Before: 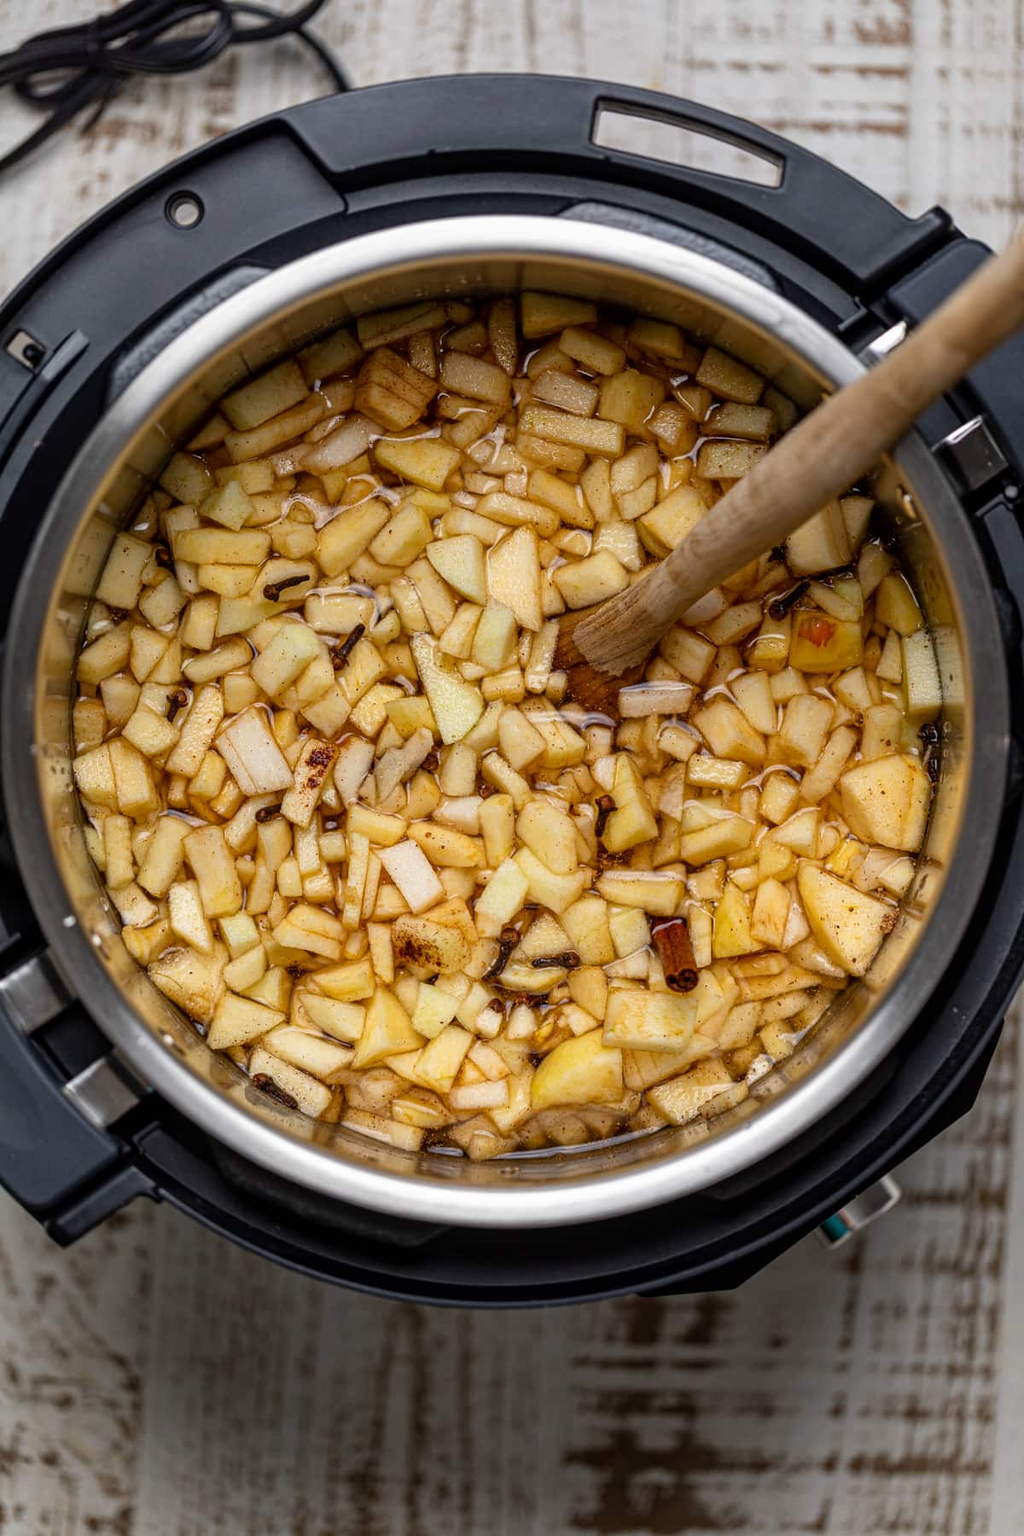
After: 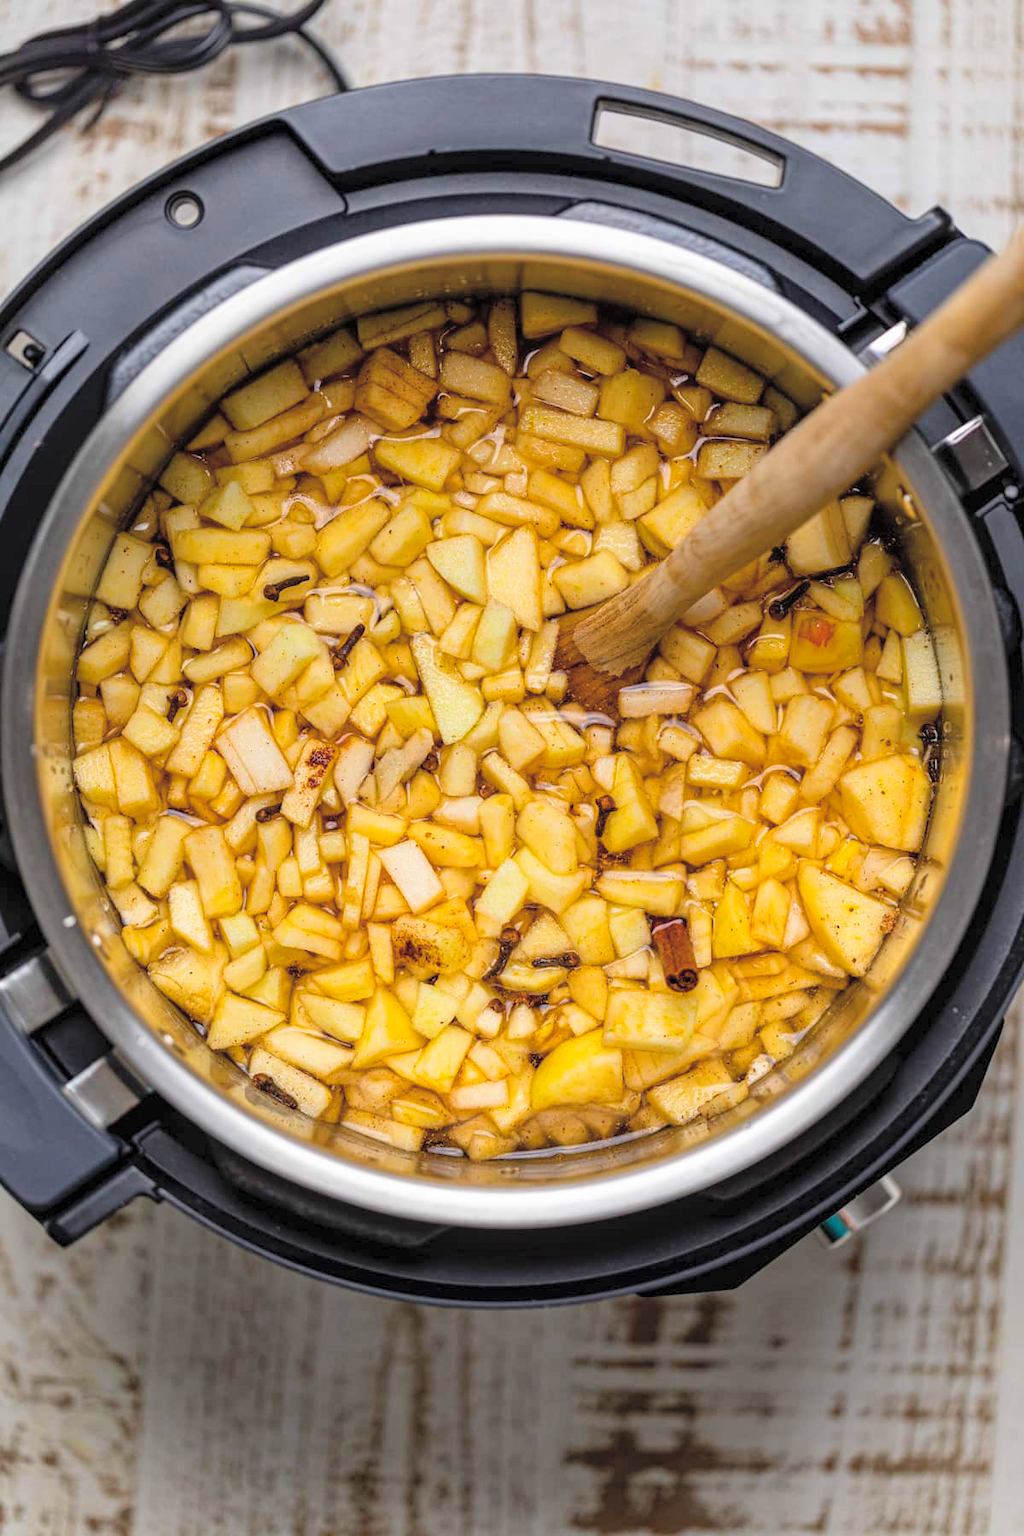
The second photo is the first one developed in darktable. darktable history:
contrast brightness saturation: brightness 0.271
color balance rgb: power › hue 328.33°, shadows fall-off 298.166%, white fulcrum 1.99 EV, highlights fall-off 298.091%, perceptual saturation grading › global saturation 25.772%, mask middle-gray fulcrum 99.758%, global vibrance 20%, contrast gray fulcrum 38.245%
